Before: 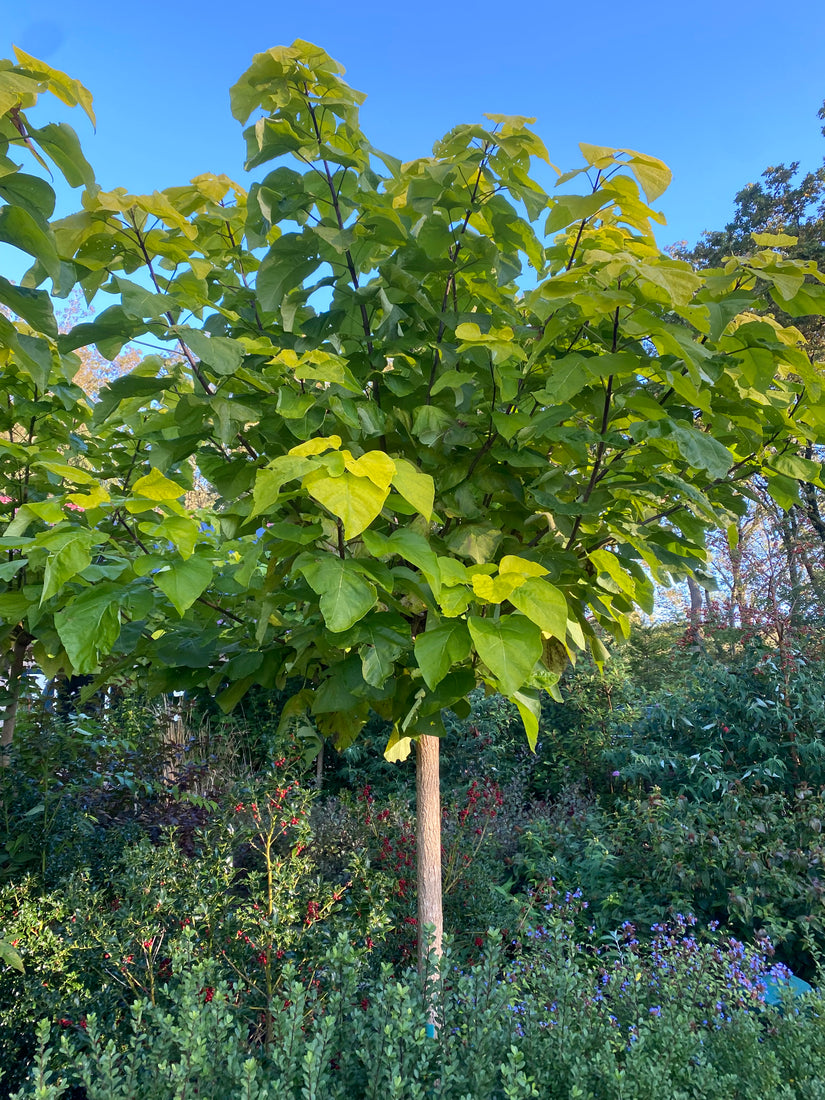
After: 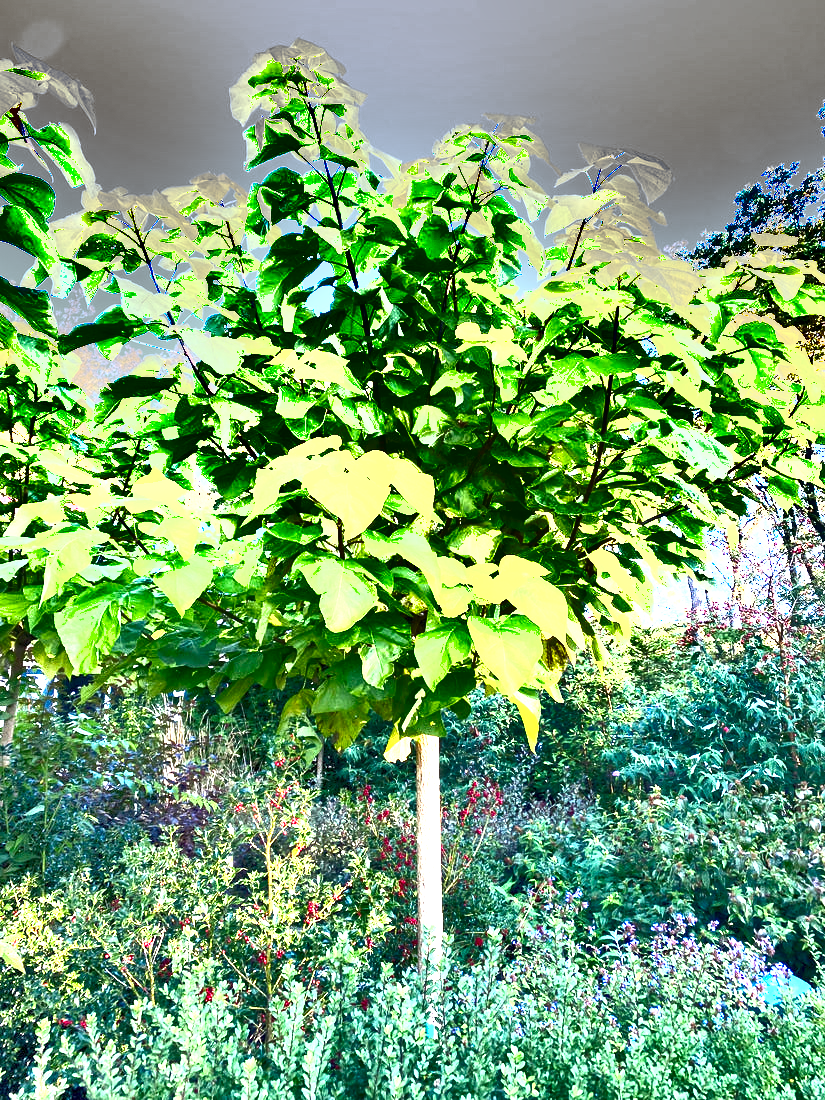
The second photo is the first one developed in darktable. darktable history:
exposure: black level correction 0.001, exposure 2.607 EV, compensate exposure bias true, compensate highlight preservation false
shadows and highlights: radius 100.41, shadows 50.55, highlights -64.36, highlights color adjustment 49.82%, soften with gaussian
